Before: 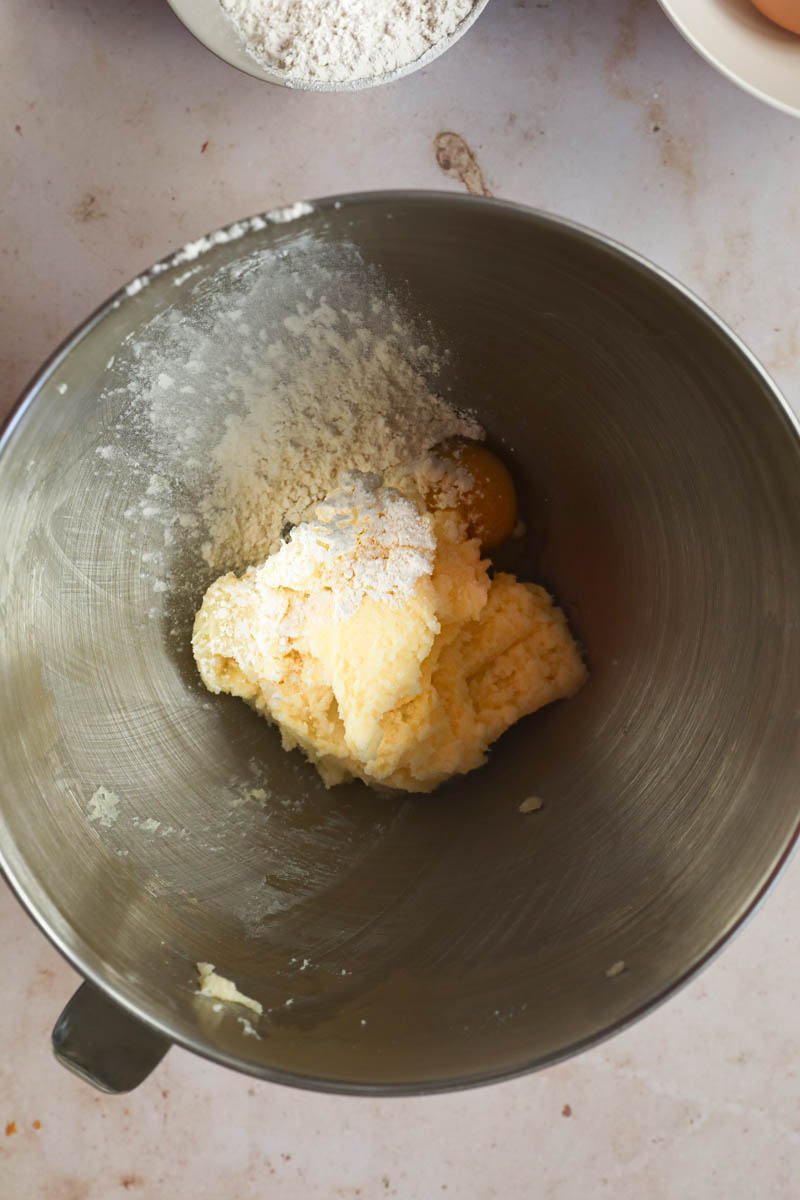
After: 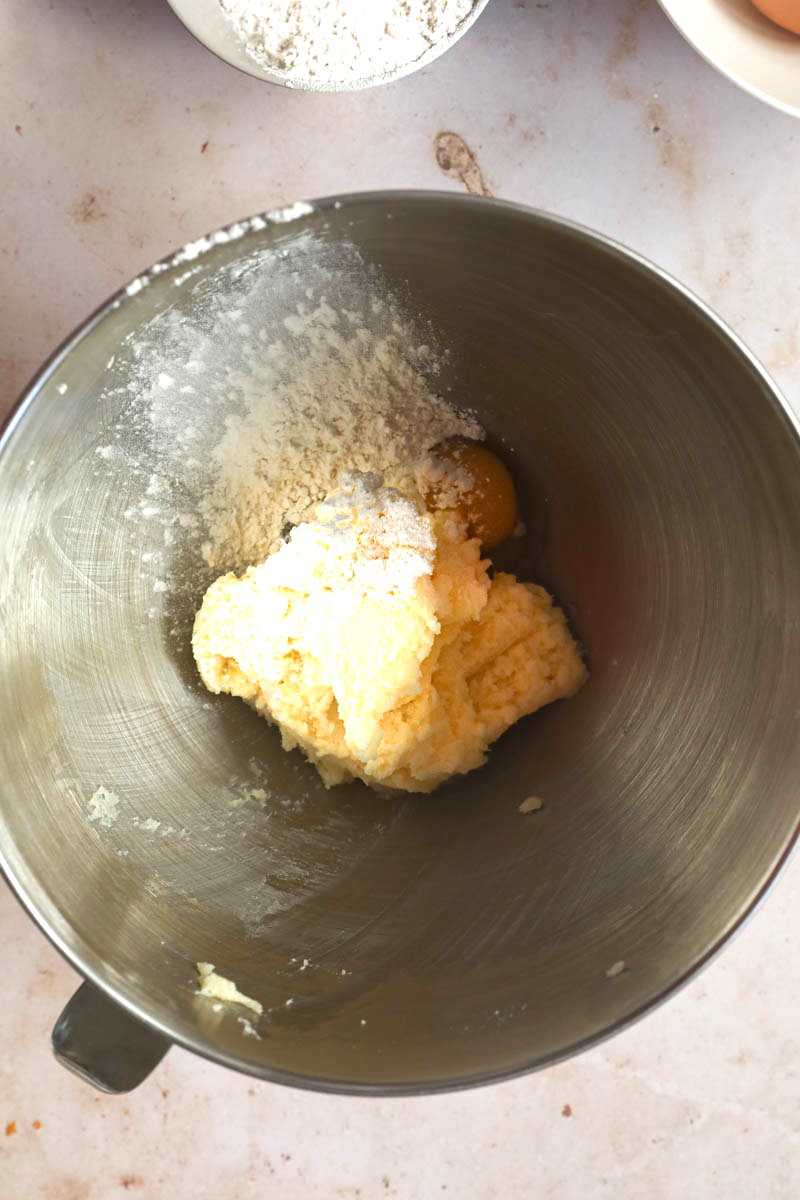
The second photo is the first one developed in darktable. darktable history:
exposure: black level correction 0, exposure 0.598 EV, compensate highlight preservation false
